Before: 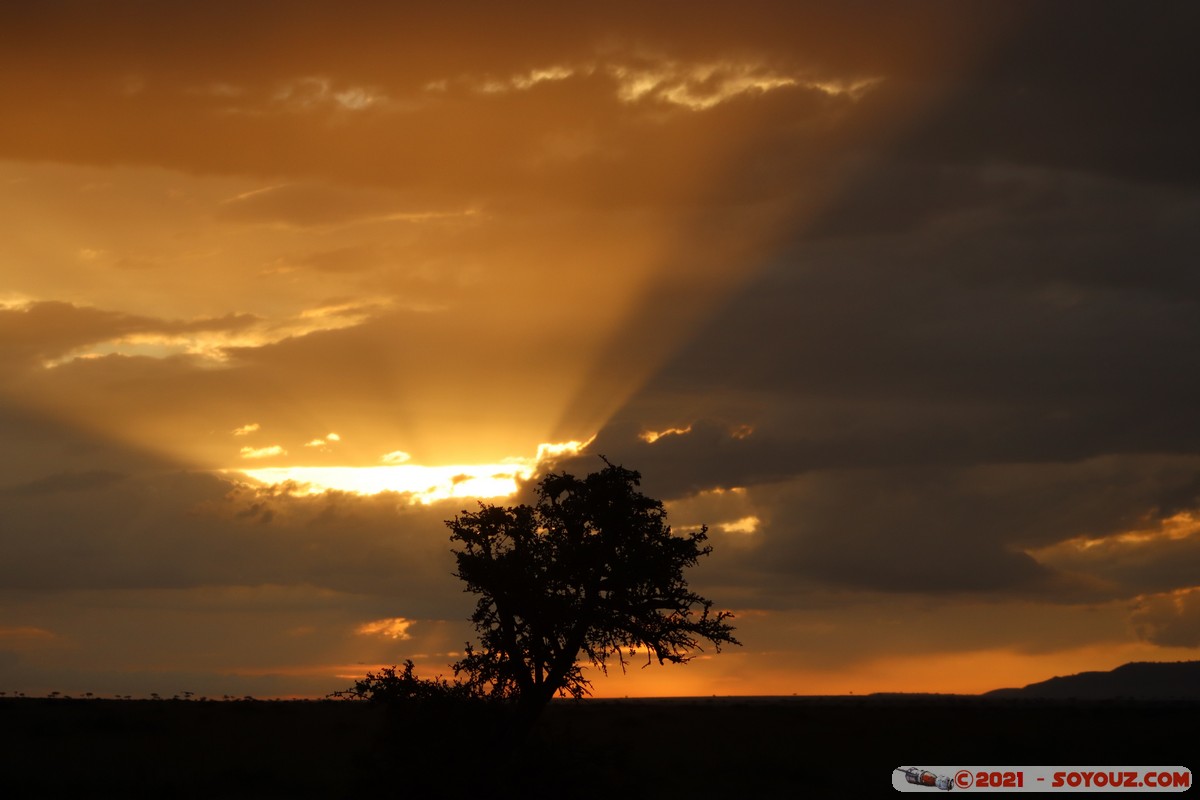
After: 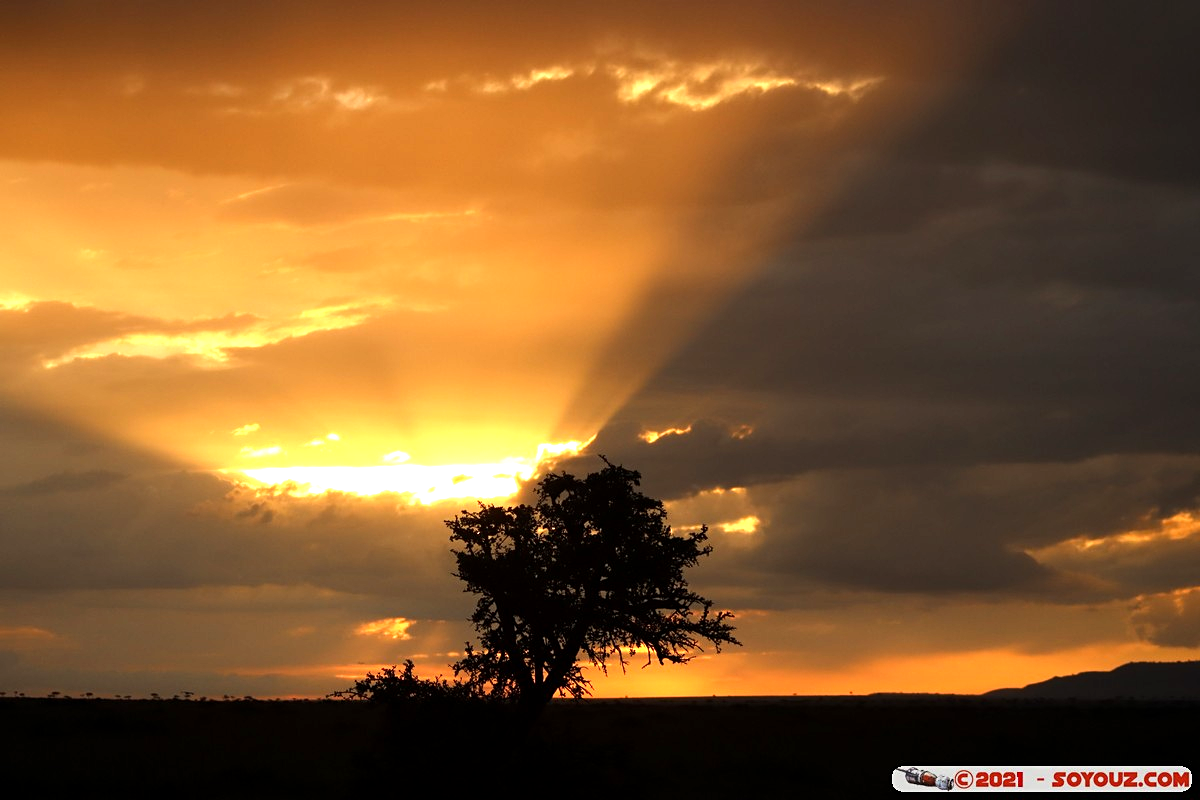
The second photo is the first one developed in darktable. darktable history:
tone equalizer: -8 EV -0.394 EV, -7 EV -0.4 EV, -6 EV -0.348 EV, -5 EV -0.23 EV, -3 EV 0.219 EV, -2 EV 0.345 EV, -1 EV 0.389 EV, +0 EV 0.388 EV, edges refinement/feathering 500, mask exposure compensation -1.57 EV, preserve details no
exposure: black level correction 0.001, exposure 0.5 EV, compensate exposure bias true, compensate highlight preservation false
sharpen: amount 0.217
